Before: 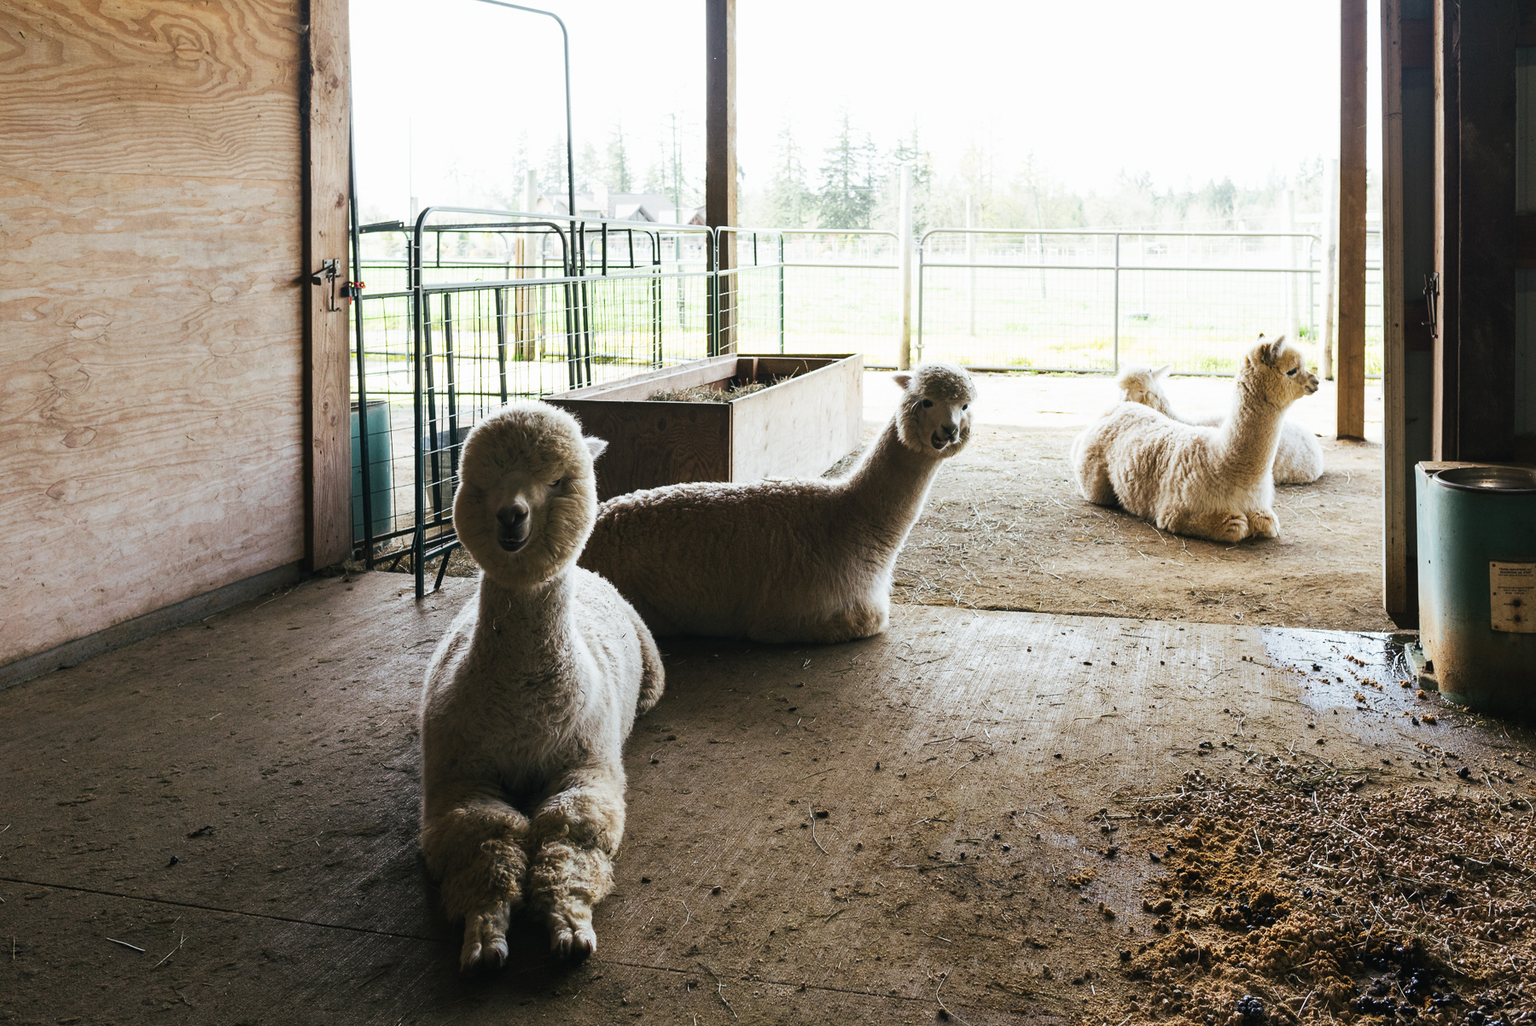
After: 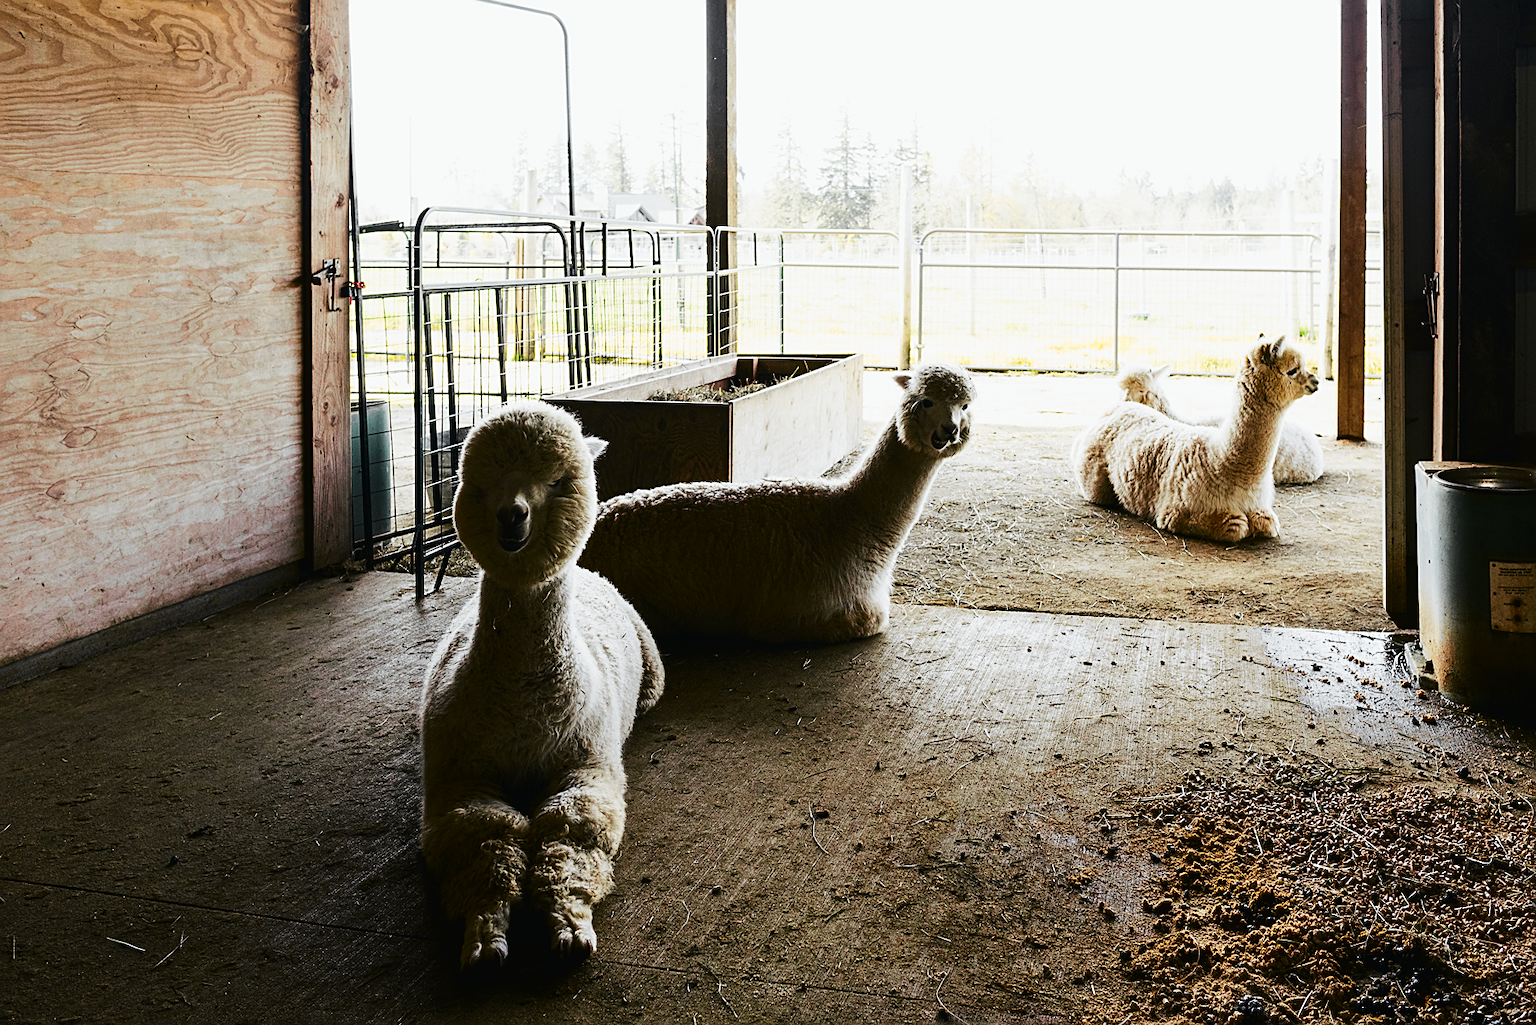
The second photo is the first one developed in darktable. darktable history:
white balance: red 1, blue 1
contrast brightness saturation: contrast 0.2, brightness -0.11, saturation 0.1
tone curve: curves: ch0 [(0, 0.012) (0.036, 0.035) (0.274, 0.288) (0.504, 0.536) (0.844, 0.84) (1, 0.983)]; ch1 [(0, 0) (0.389, 0.403) (0.462, 0.486) (0.499, 0.498) (0.511, 0.502) (0.536, 0.547) (0.579, 0.578) (0.626, 0.645) (0.749, 0.781) (1, 1)]; ch2 [(0, 0) (0.457, 0.486) (0.5, 0.5) (0.557, 0.561) (0.614, 0.622) (0.704, 0.732) (1, 1)], color space Lab, independent channels, preserve colors none
sharpen: on, module defaults
